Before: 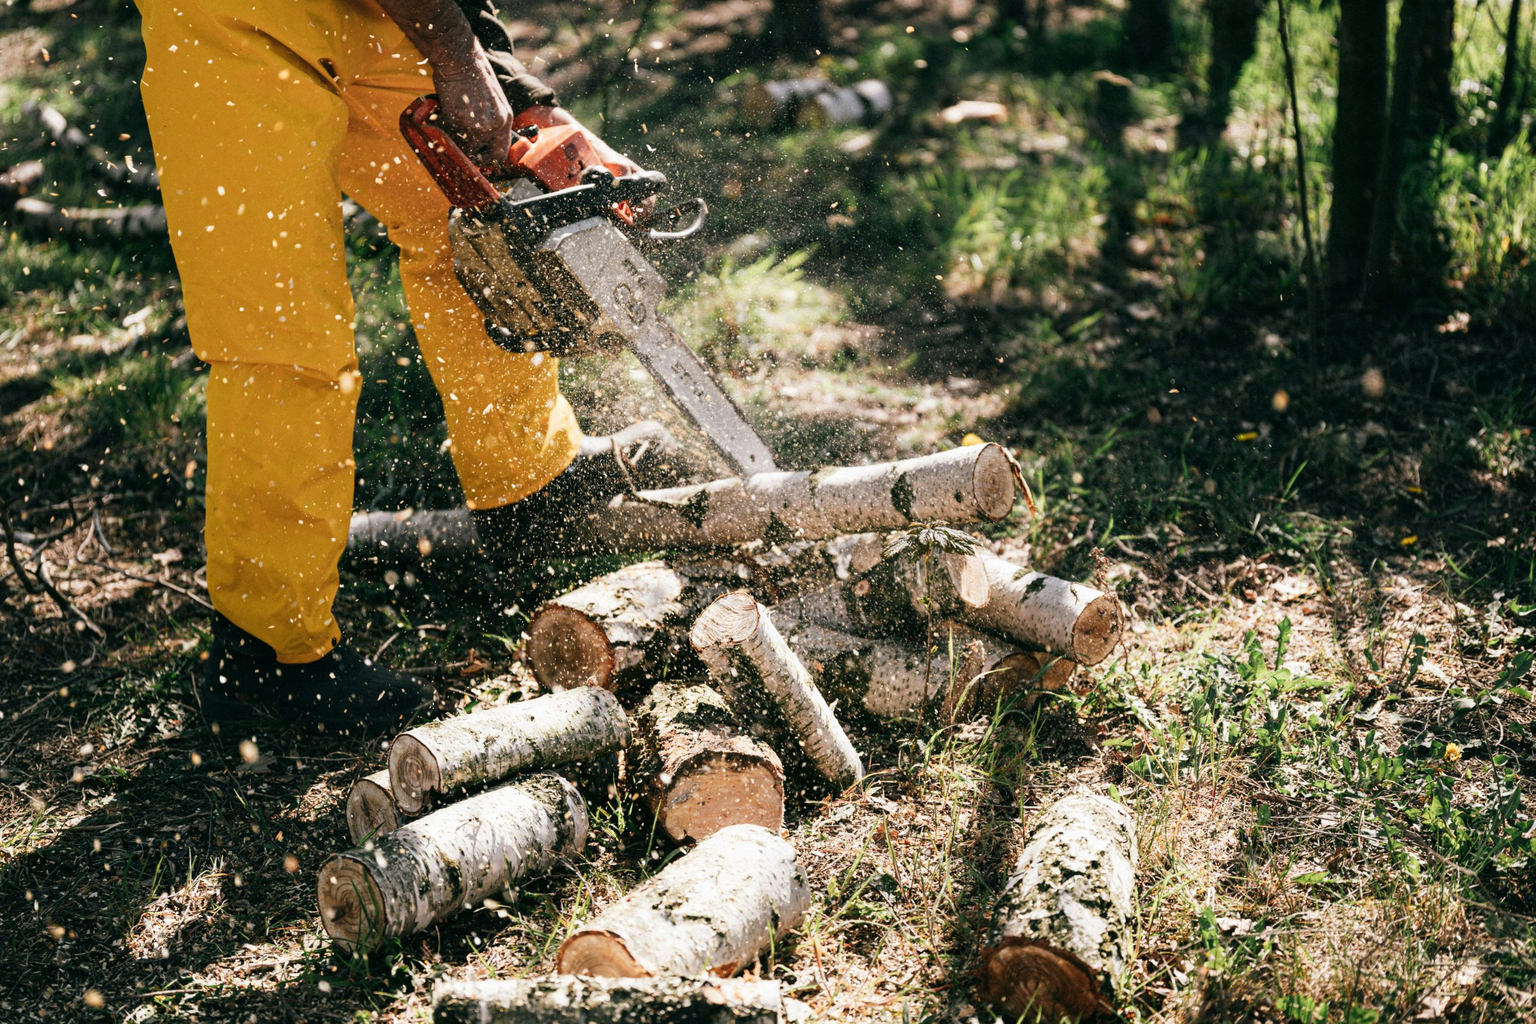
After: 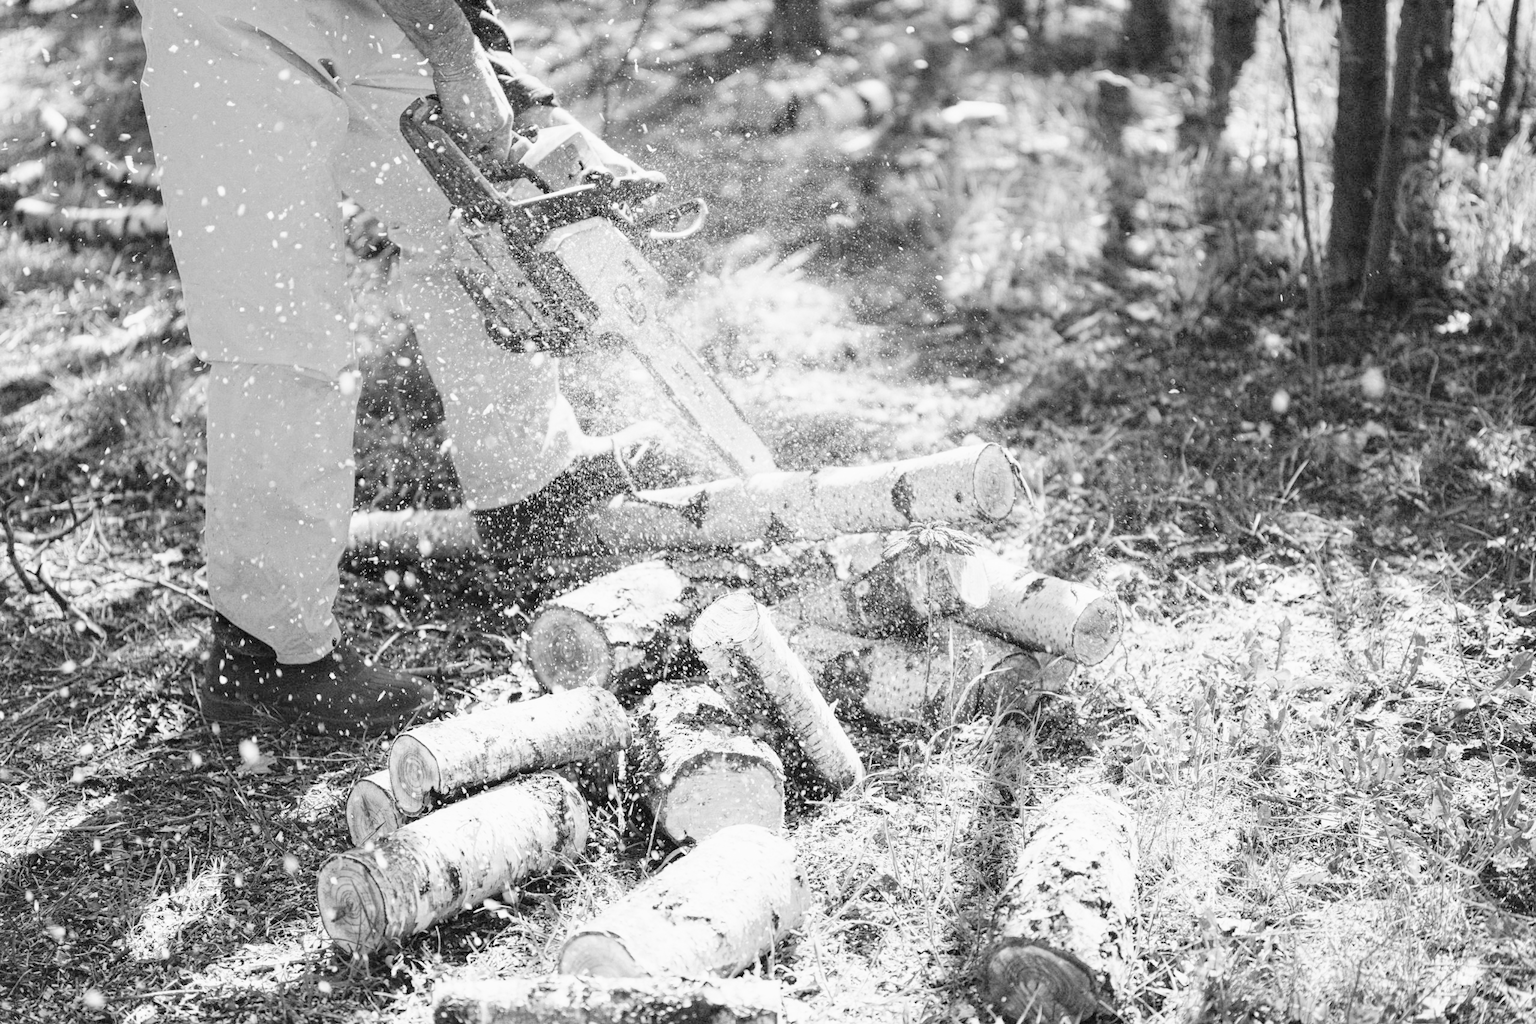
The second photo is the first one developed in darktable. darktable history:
tone curve: curves: ch0 [(0, 0) (0.003, 0) (0.011, 0.001) (0.025, 0.003) (0.044, 0.005) (0.069, 0.013) (0.1, 0.024) (0.136, 0.04) (0.177, 0.087) (0.224, 0.148) (0.277, 0.238) (0.335, 0.335) (0.399, 0.43) (0.468, 0.524) (0.543, 0.621) (0.623, 0.712) (0.709, 0.788) (0.801, 0.867) (0.898, 0.947) (1, 1)], preserve colors none
color look up table: target L [92.16, 84.34, 63.66, 68.78, 56.4, 75.47, 59.13, 68.78, 62.54, 57.4, 48.84, 36.15, 31.34, 26.77, 5.063, 200.73, 81.24, 61.86, 81.64, 51.85, 47.34, 46.75, 40.52, 41.7, 45.56, 29.09, 21.95, 22.19, 87.37, 86.99, 71.73, 74.65, 63.22, 63.22, 51.85, 65.39, 42.89, 52.76, 39.93, 53.07, 39.93, 39.93, 18.21, 19.49, 79.61, 81.24, 63.66, 54.89, 32.11], target a [-0.005, 0 ×6, 0.001, 0, 0, 0.001 ×5, 0 ×5, 0.001 ×9, 0 ×4, 0.012, 0.001, 0, 0.001 ×4, 0.002, 0.001, 0.001, 0.001, 0, 0.001, 0, 0.002, 0.001], target b [0.044, 0.003, 0.005, 0.004, -0.002, 0.004, 0, 0.003, 0, 0, -0.004 ×4, -0.002, -0.001, 0.004, 0, 0.004, -0.002, -0.003 ×5, -0.005, -0.005, -0.005, 0.002, 0.003, 0.004, 0.004, 0, -0.007, -0.002, 0.005, -0.003, -0.002, -0.003, -0.002, -0.004, -0.003, -0.003, -0.003, 0.004, 0.003, 0.005, -0.003, -0.004], num patches 49
